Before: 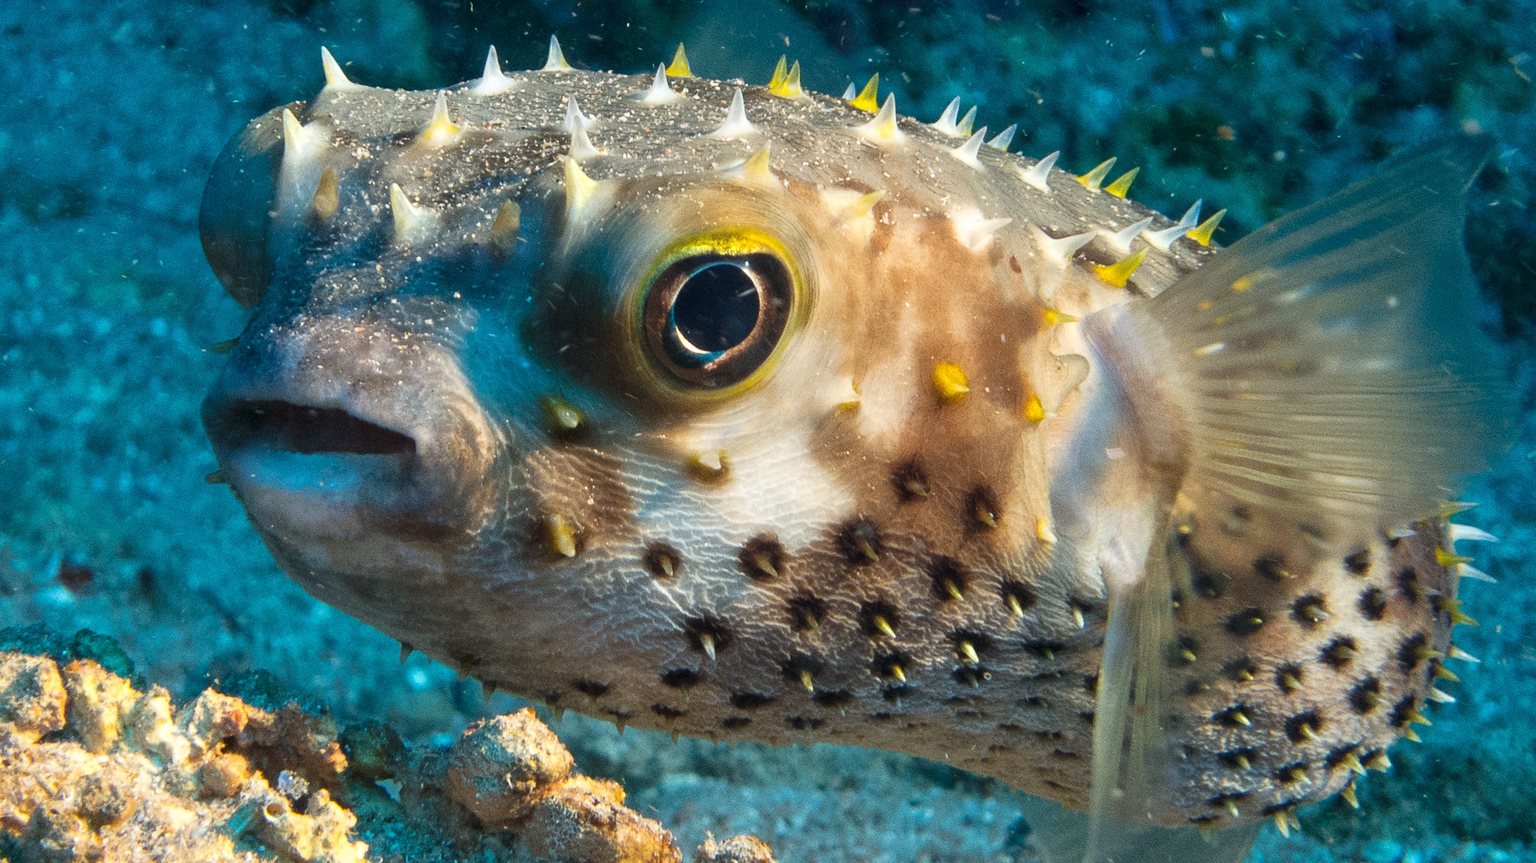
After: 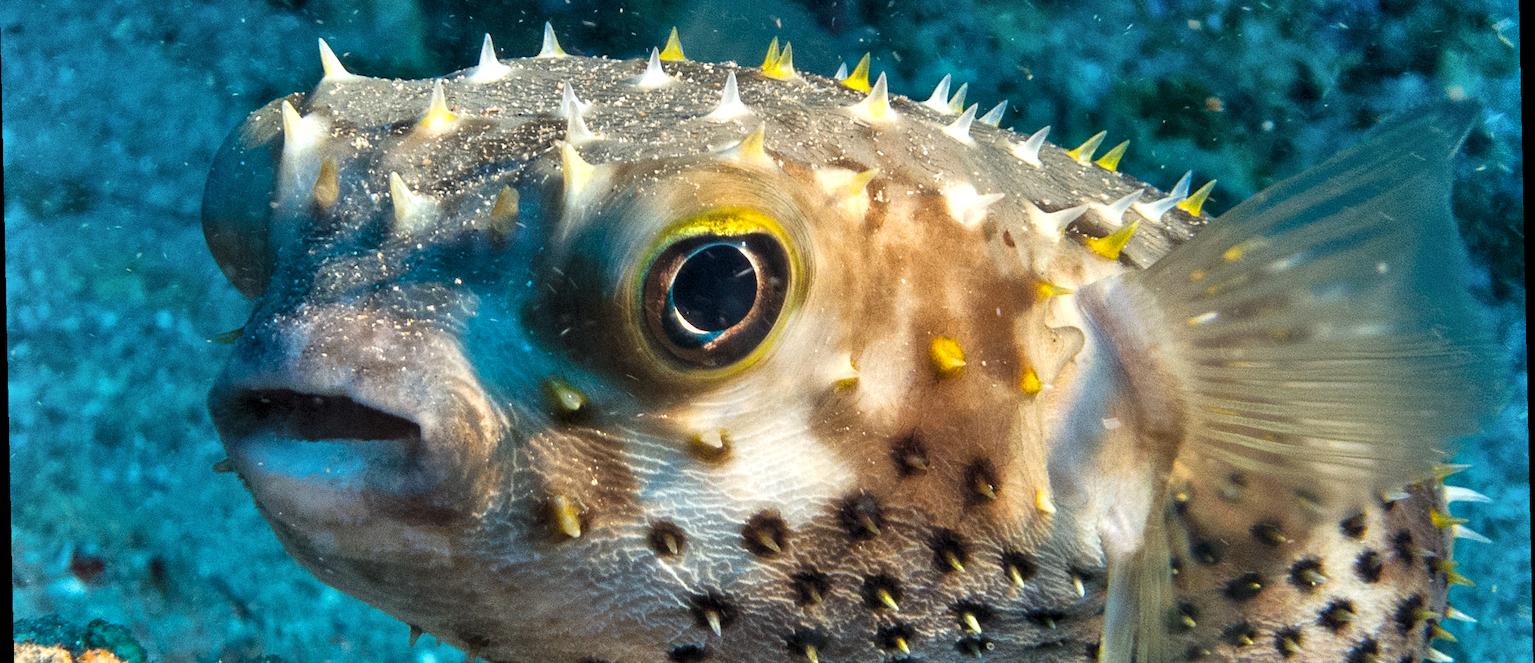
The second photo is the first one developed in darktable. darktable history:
shadows and highlights: soften with gaussian
contrast equalizer: octaves 7, y [[0.6 ×6], [0.55 ×6], [0 ×6], [0 ×6], [0 ×6]], mix 0.15
levels: levels [0.016, 0.484, 0.953]
rotate and perspective: rotation -1.24°, automatic cropping off
crop: top 3.857%, bottom 21.132%
